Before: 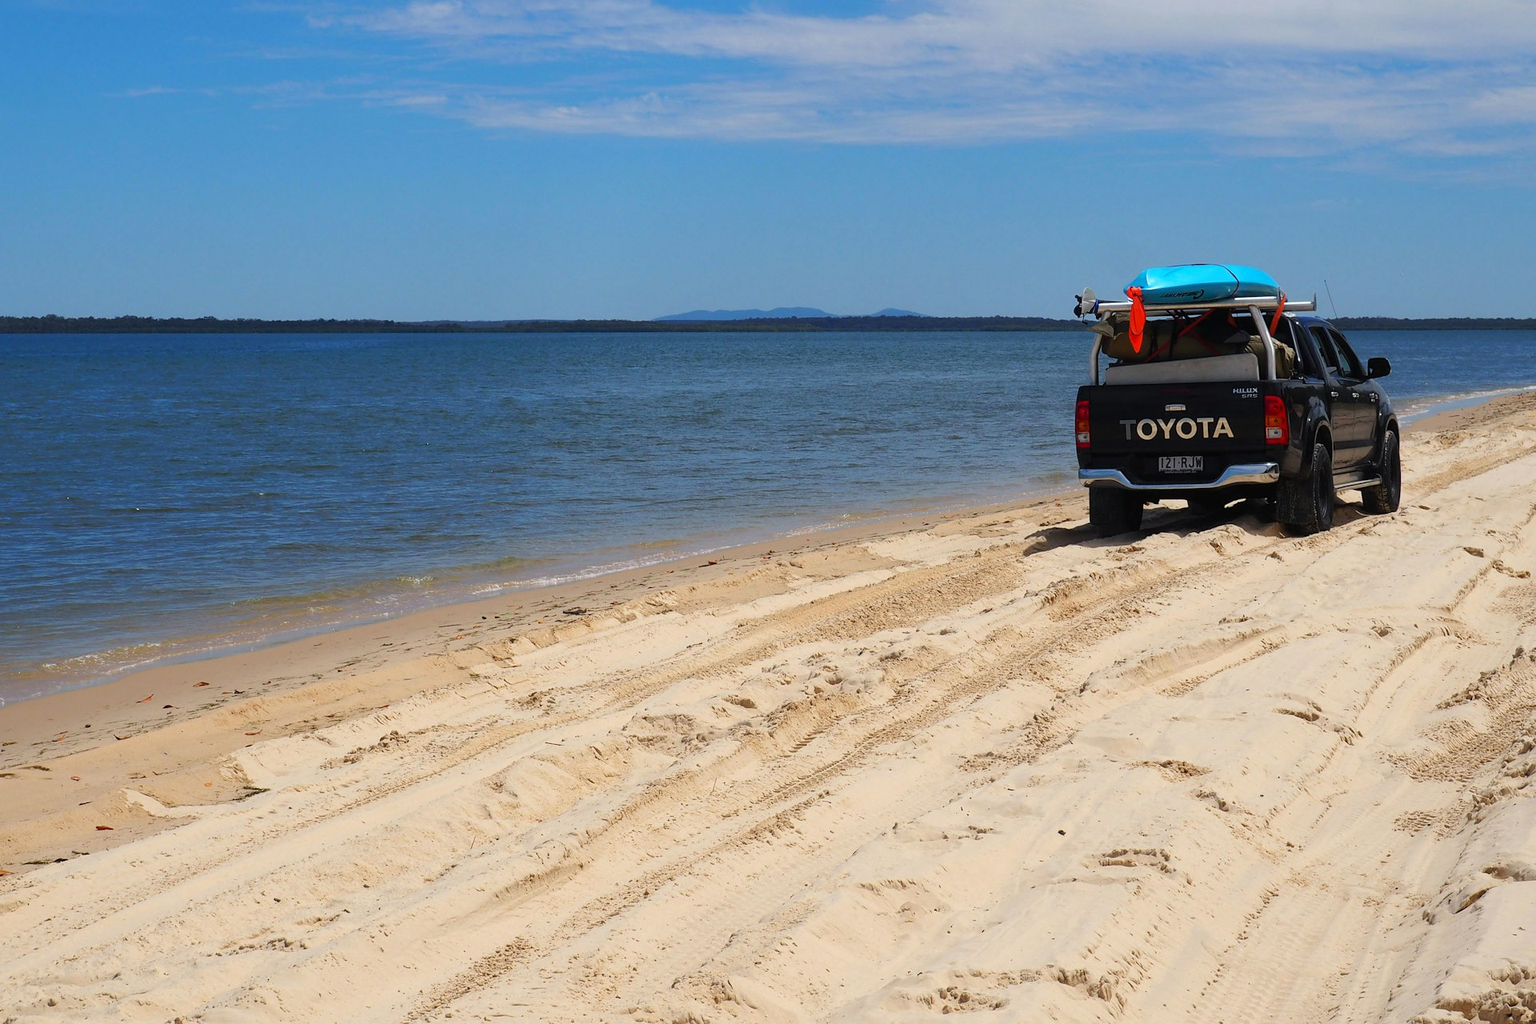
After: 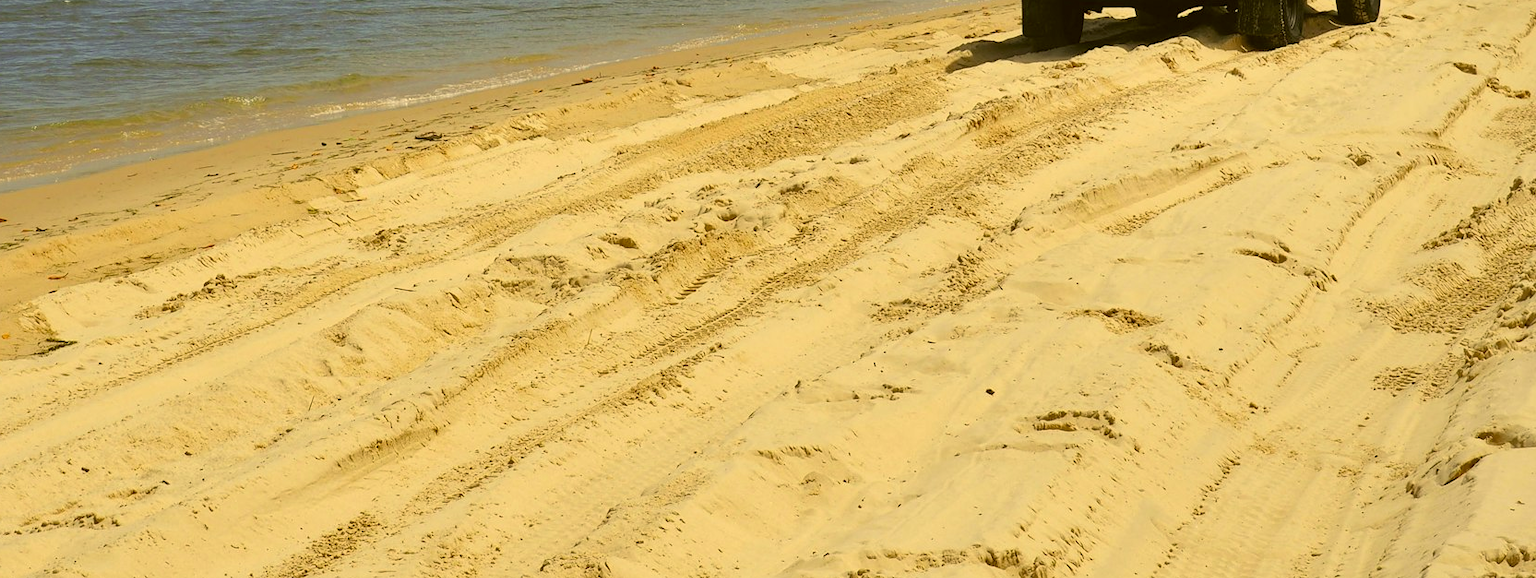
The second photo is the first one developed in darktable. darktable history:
contrast brightness saturation: brightness 0.149
shadows and highlights: shadows 49.34, highlights -41, soften with gaussian
crop and rotate: left 13.248%, top 48.193%, bottom 2.746%
color correction: highlights a* 0.091, highlights b* 29.77, shadows a* -0.222, shadows b* 21.21
